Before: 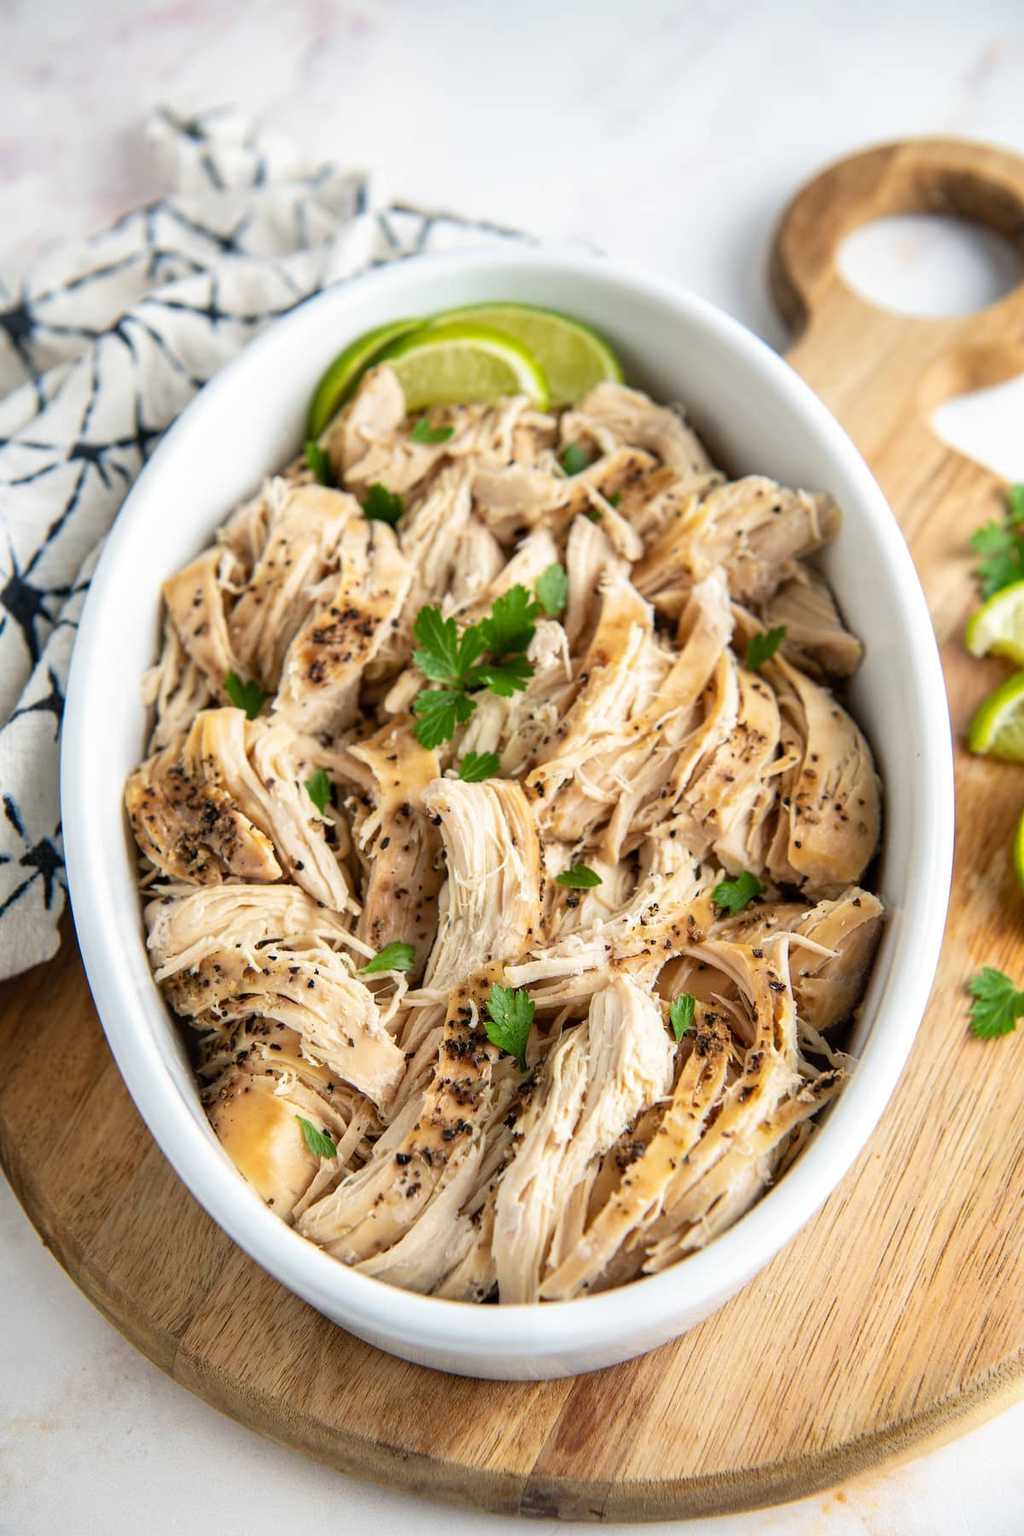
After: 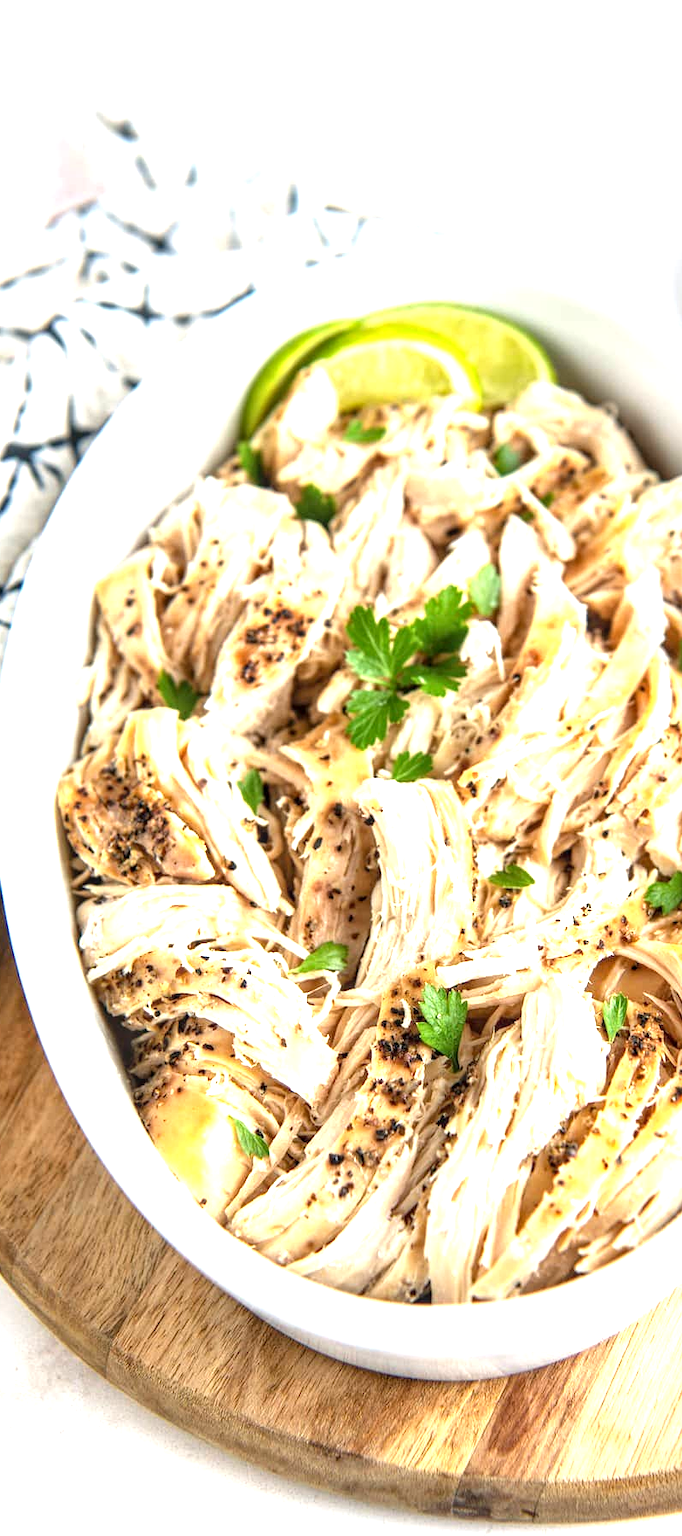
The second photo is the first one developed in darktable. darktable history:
crop and rotate: left 6.617%, right 26.717%
exposure: exposure 1.16 EV, compensate exposure bias true, compensate highlight preservation false
local contrast: detail 130%
